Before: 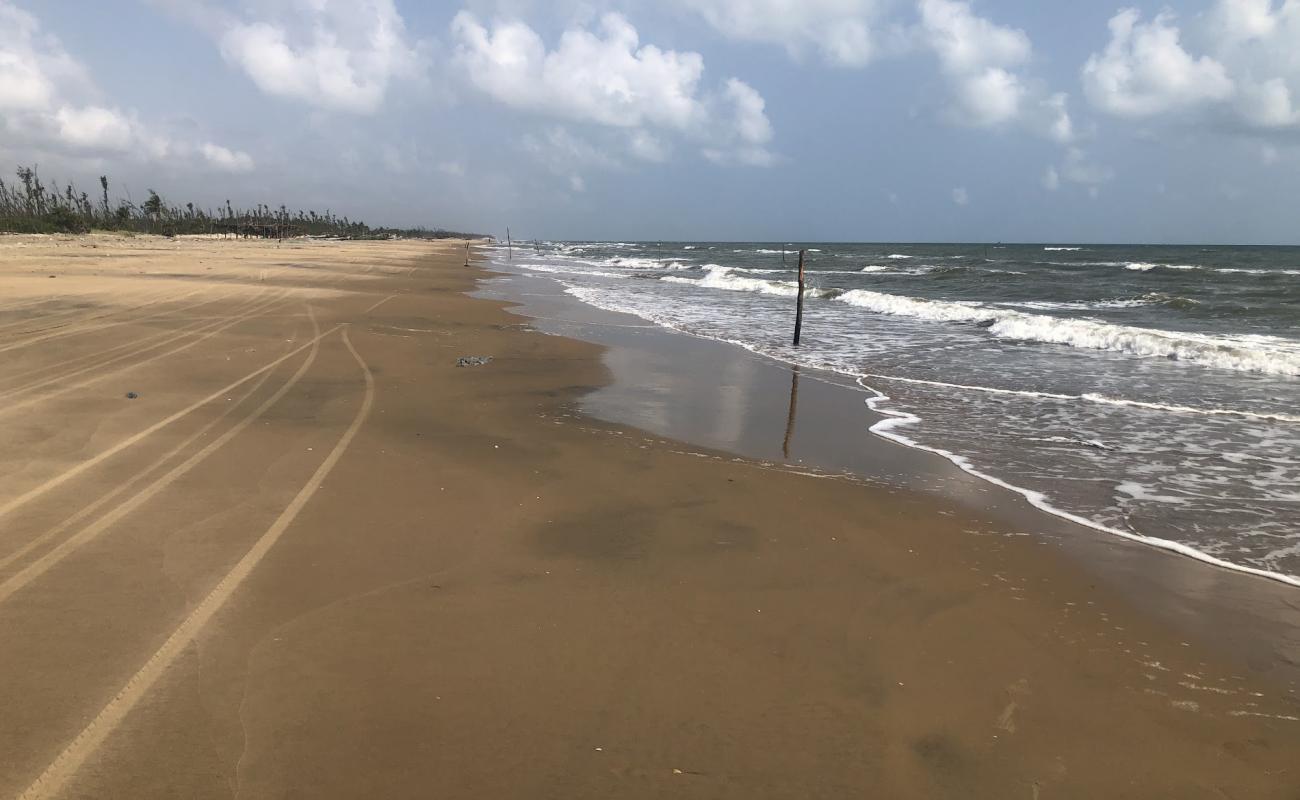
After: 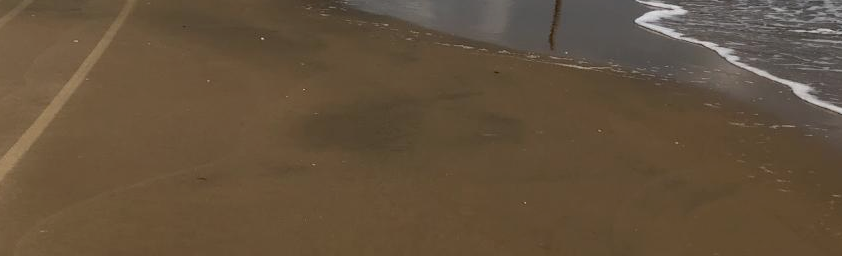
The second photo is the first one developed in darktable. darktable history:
crop: left 18.059%, top 51.109%, right 17.168%, bottom 16.794%
exposure: black level correction 0.011, exposure -0.477 EV, compensate highlight preservation false
